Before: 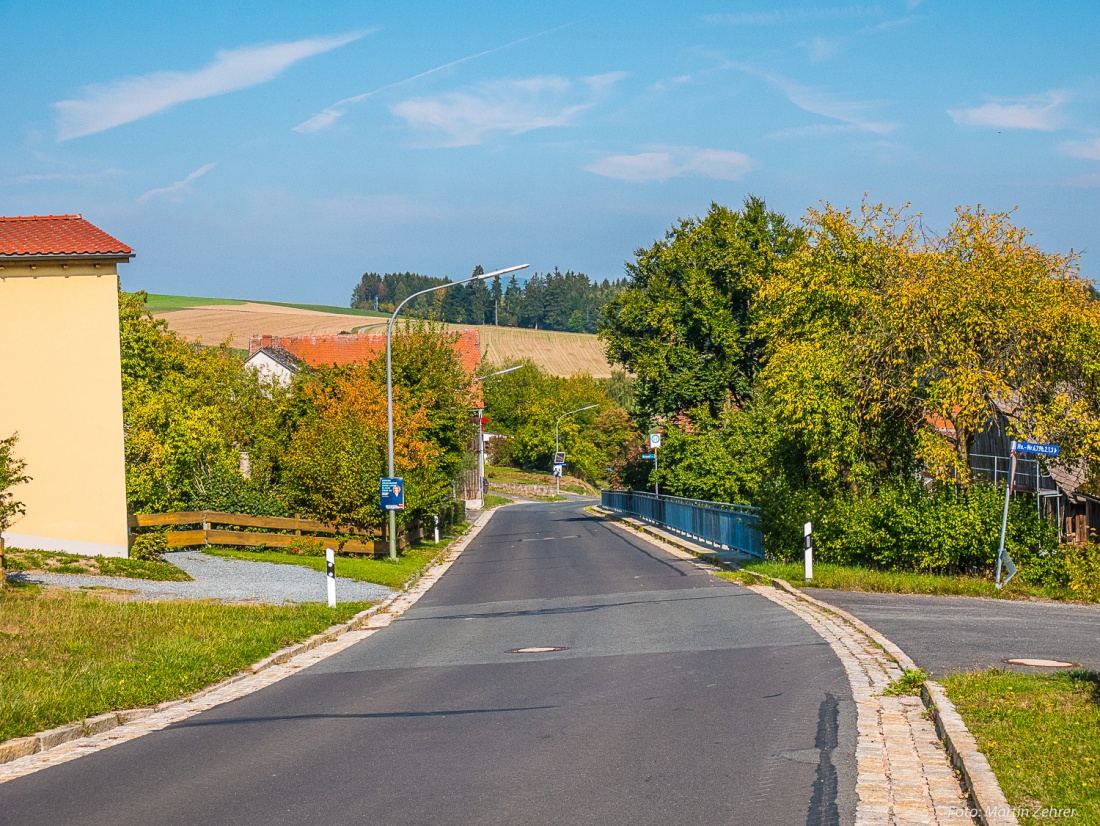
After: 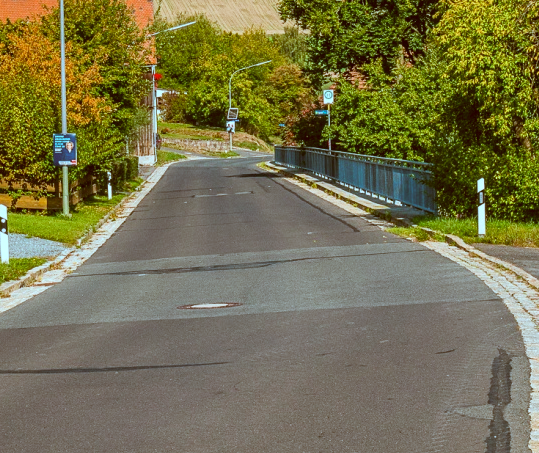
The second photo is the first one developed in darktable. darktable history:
color correction: highlights a* -13.87, highlights b* -16.92, shadows a* 10.82, shadows b* 28.78
crop: left 29.812%, top 41.67%, right 21.125%, bottom 3.468%
